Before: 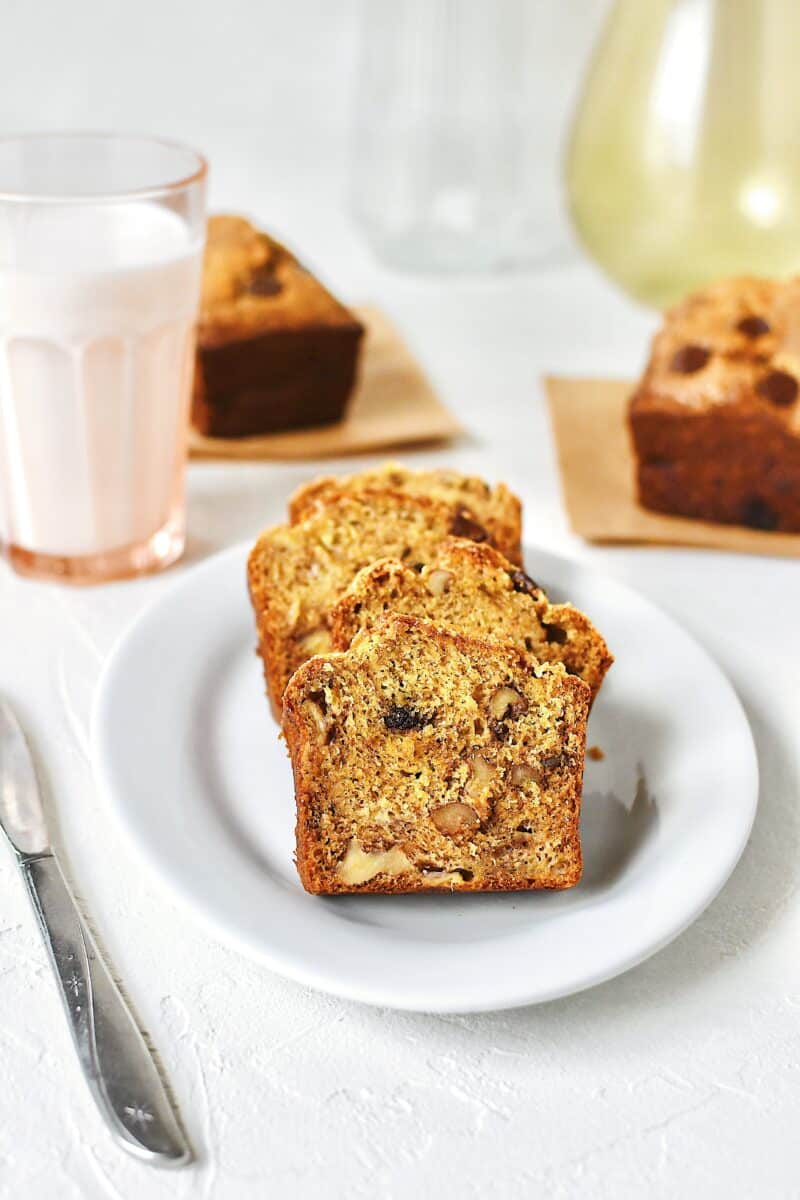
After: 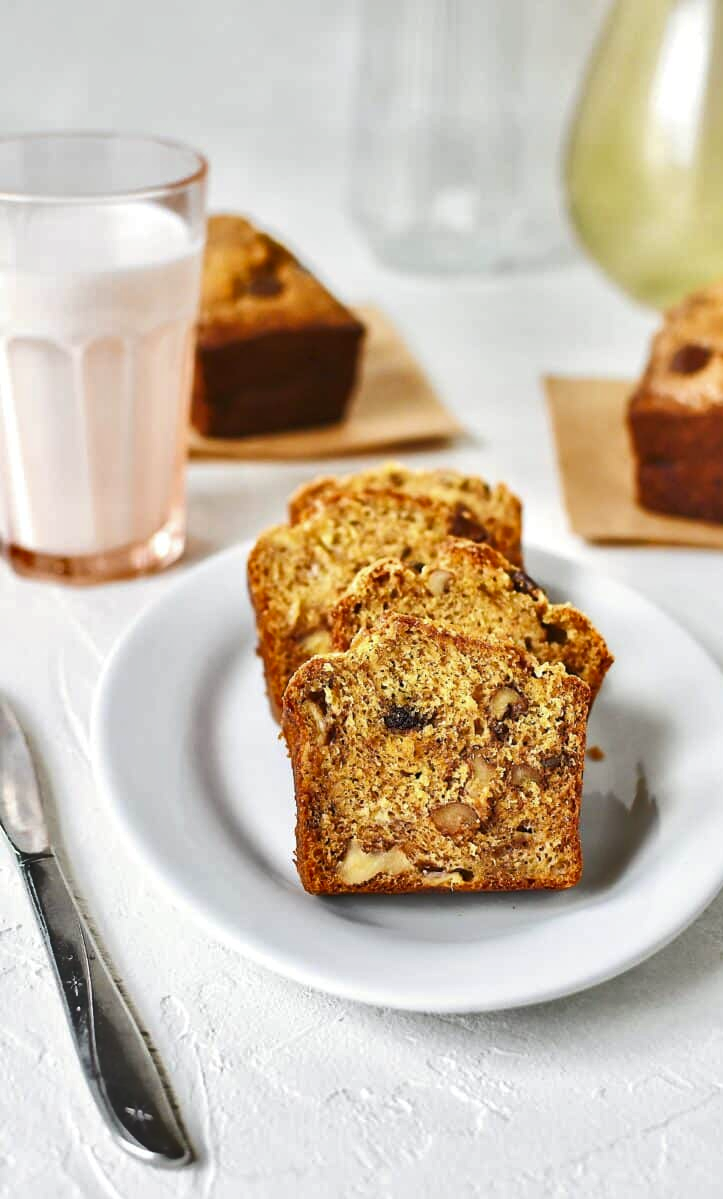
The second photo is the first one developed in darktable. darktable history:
crop: right 9.509%, bottom 0.031%
shadows and highlights: shadows 5, soften with gaussian
